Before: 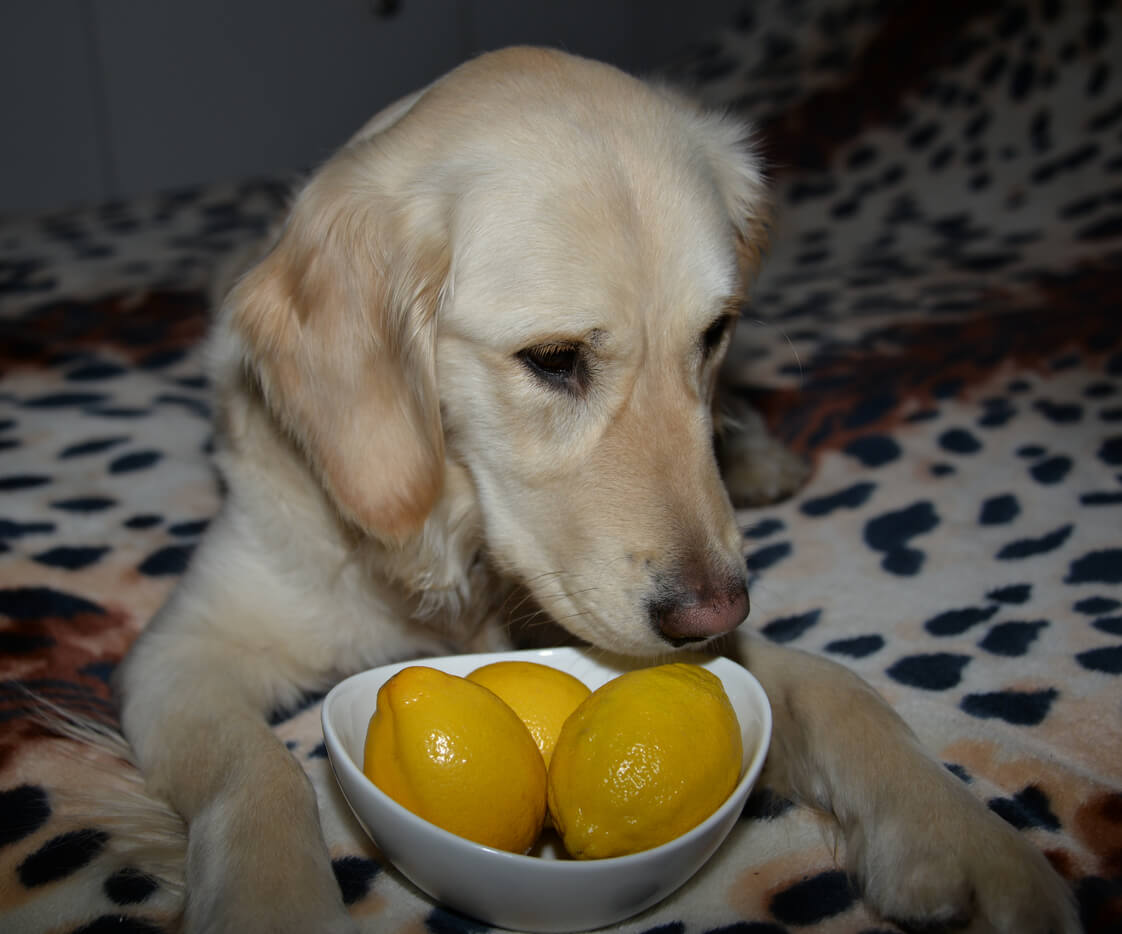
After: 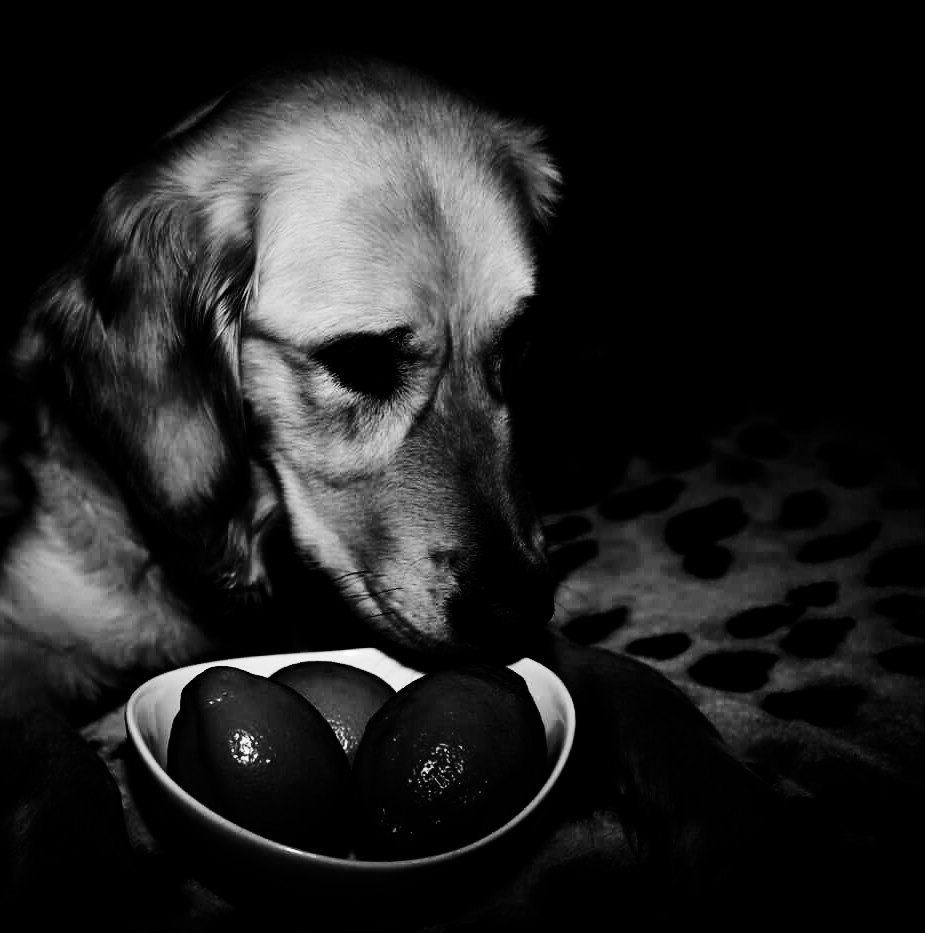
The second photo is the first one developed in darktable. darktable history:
color calibration: output gray [0.246, 0.254, 0.501, 0], illuminant as shot in camera, x 0.358, y 0.373, temperature 4628.91 K
crop: left 17.512%, bottom 0.034%
contrast brightness saturation: contrast 0.76, brightness -0.982, saturation 0.993
